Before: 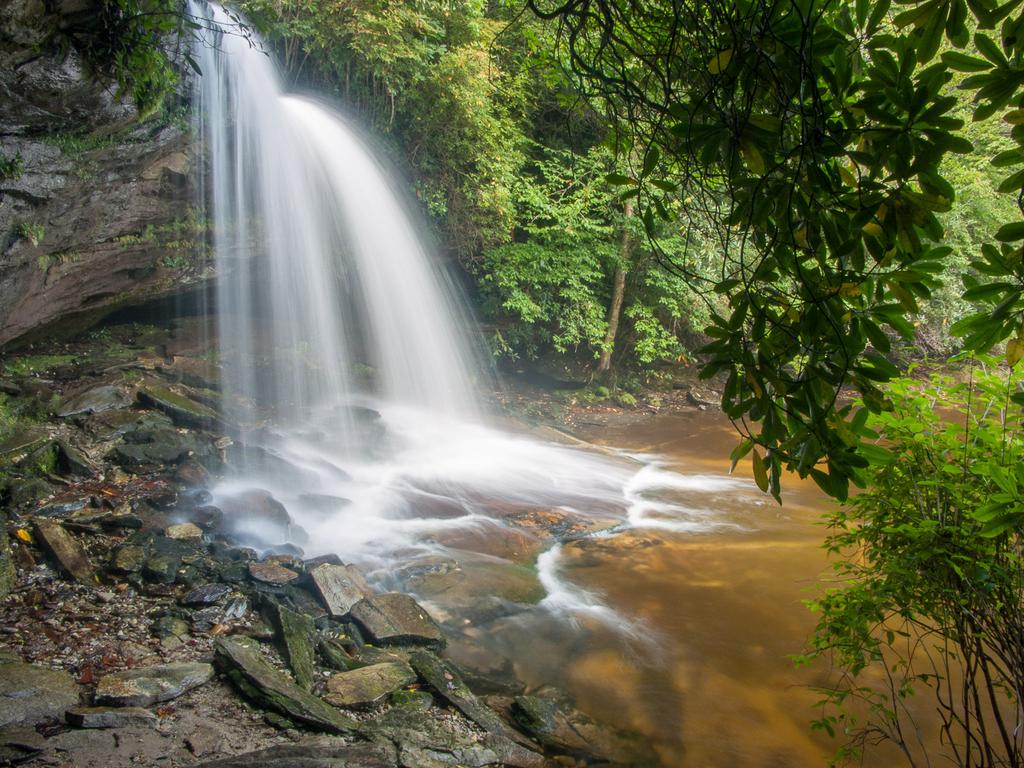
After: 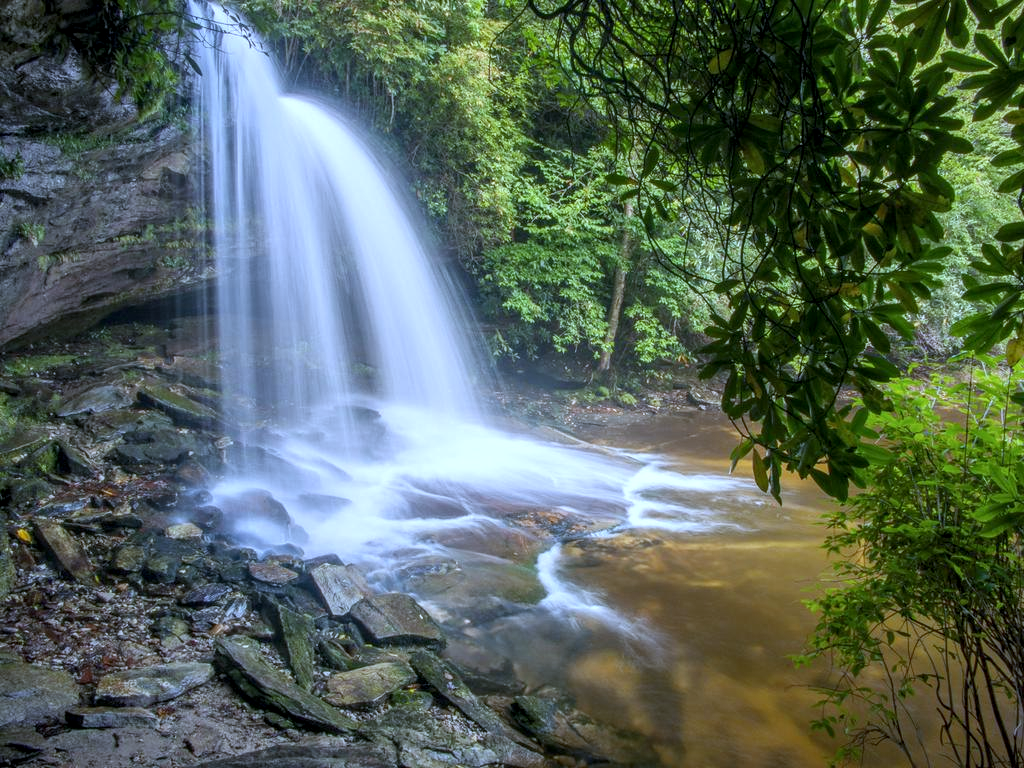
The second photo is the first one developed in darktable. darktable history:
white balance: red 0.871, blue 1.249
local contrast: on, module defaults
